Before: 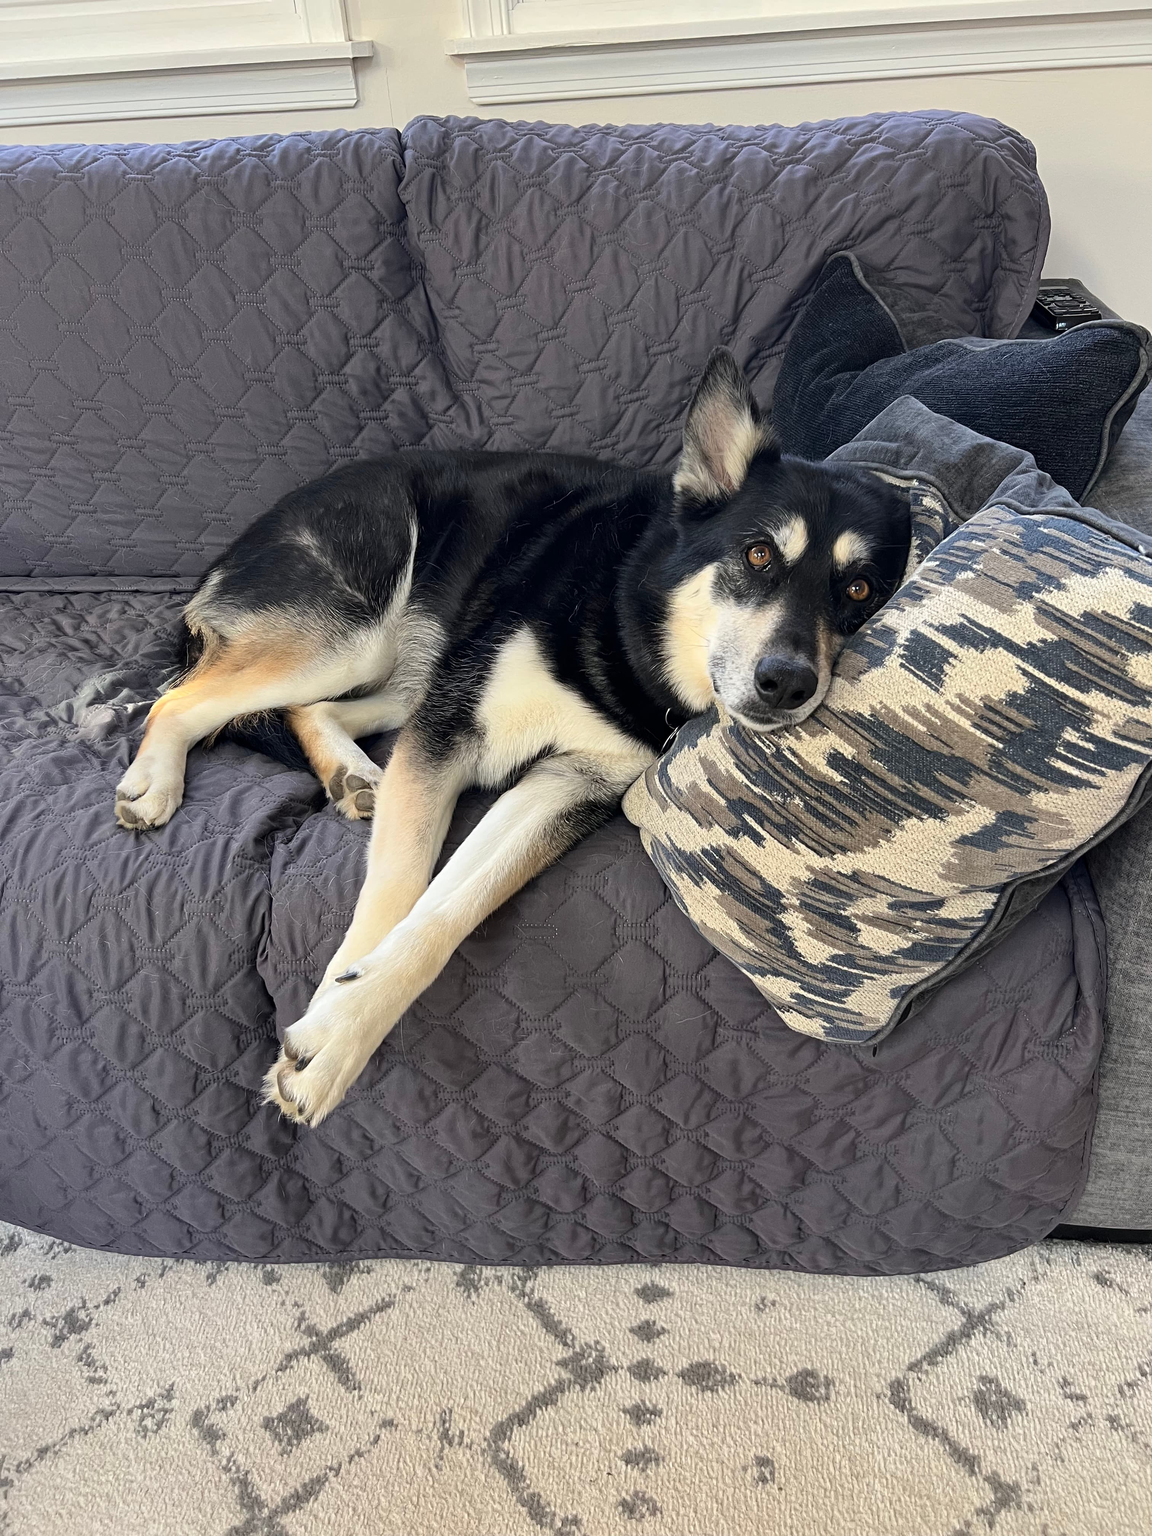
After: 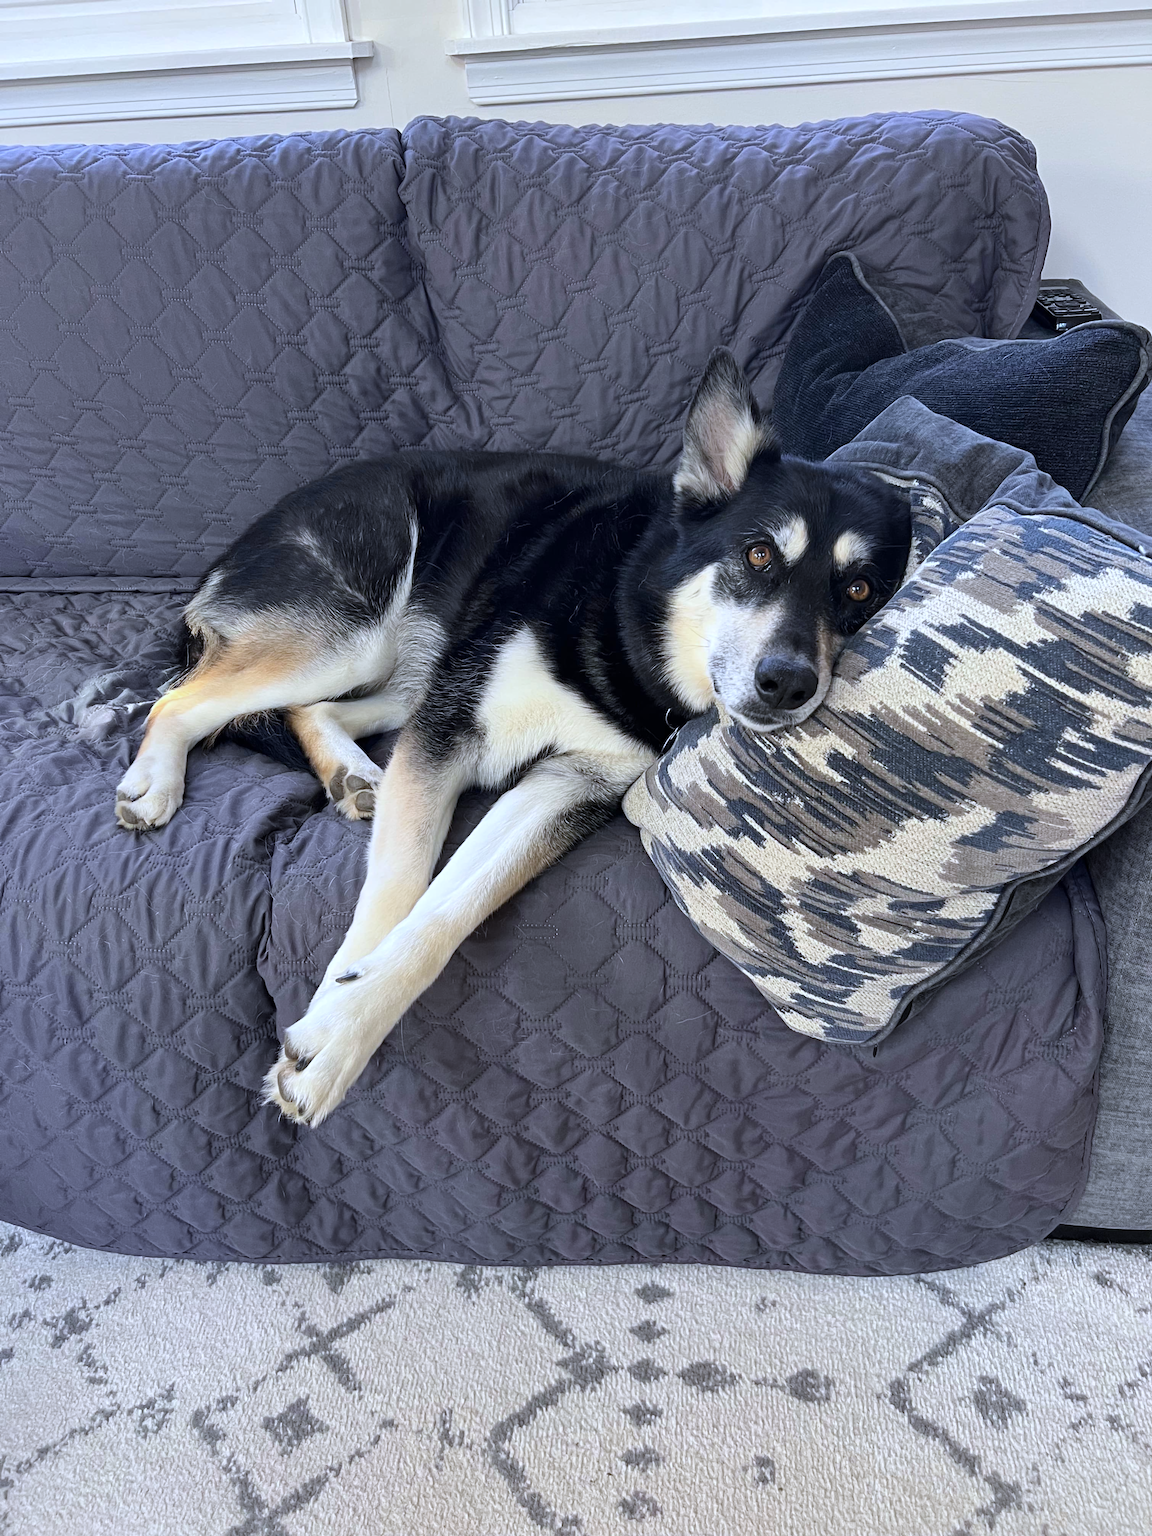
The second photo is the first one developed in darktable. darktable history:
lowpass: radius 0.5, unbound 0
exposure: compensate highlight preservation false
white balance: red 0.948, green 1.02, blue 1.176
